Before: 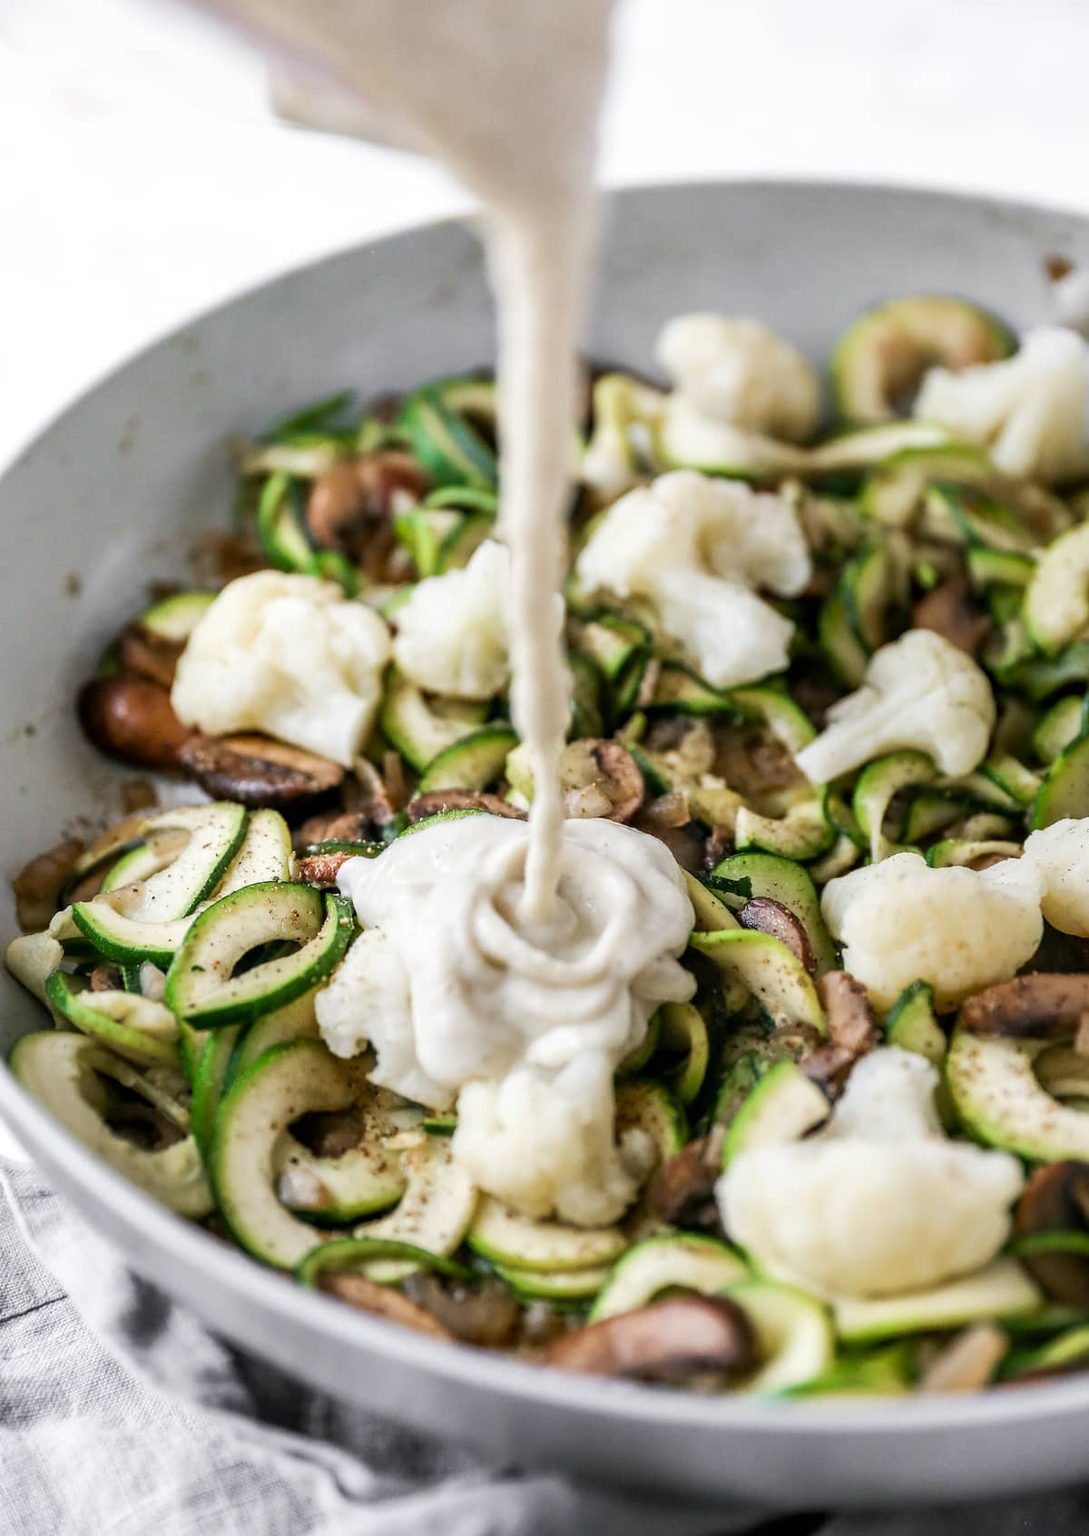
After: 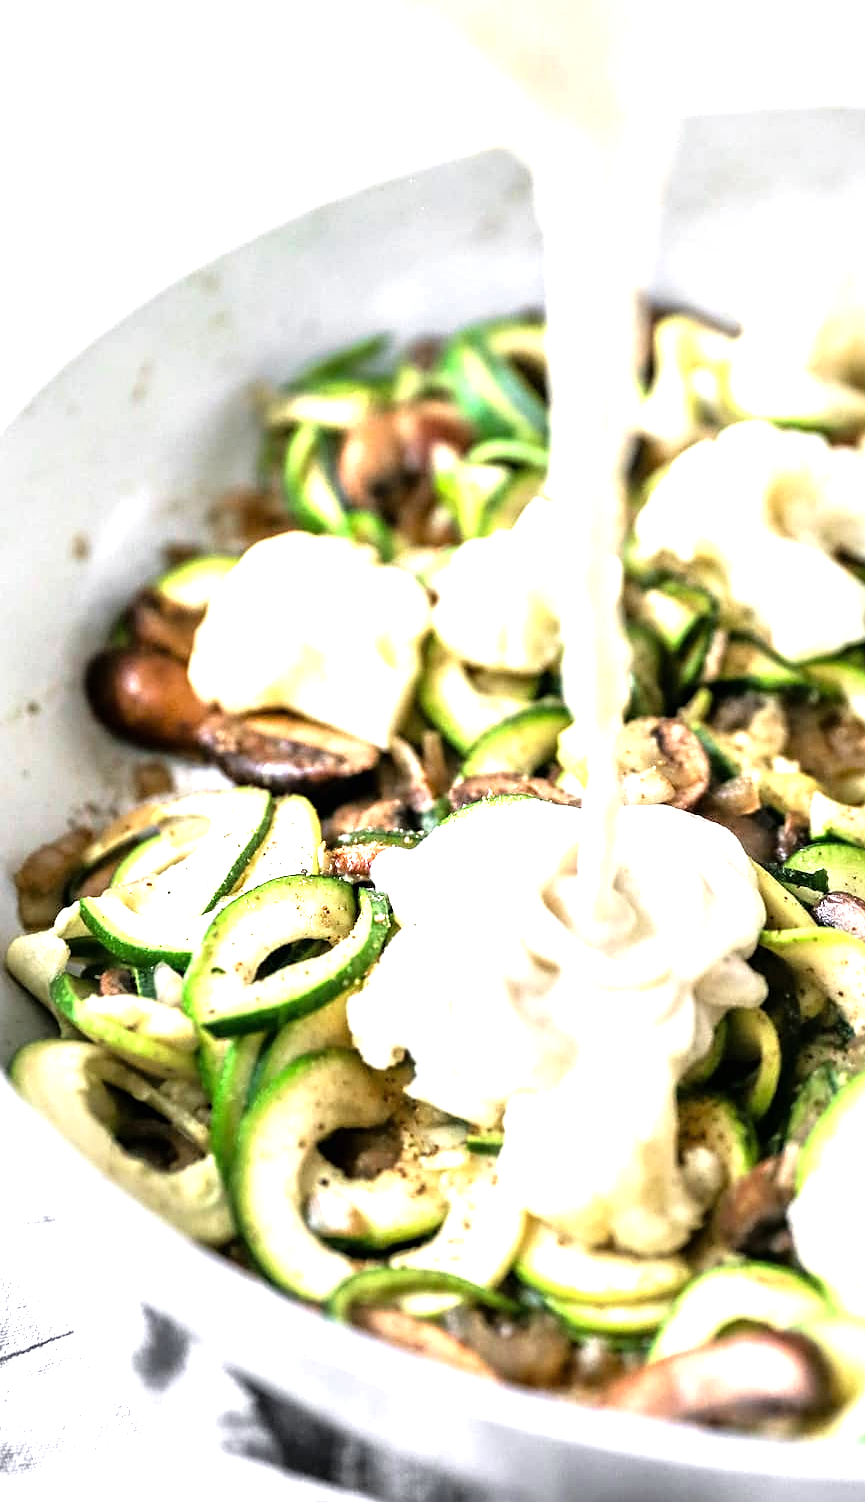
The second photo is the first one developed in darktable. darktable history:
sharpen: amount 0.202
exposure: black level correction 0, exposure 0.694 EV, compensate exposure bias true, compensate highlight preservation false
tone equalizer: -8 EV -0.724 EV, -7 EV -0.72 EV, -6 EV -0.6 EV, -5 EV -0.402 EV, -3 EV 0.384 EV, -2 EV 0.6 EV, -1 EV 0.7 EV, +0 EV 0.742 EV, smoothing 1
crop: top 5.768%, right 27.854%, bottom 5.496%
